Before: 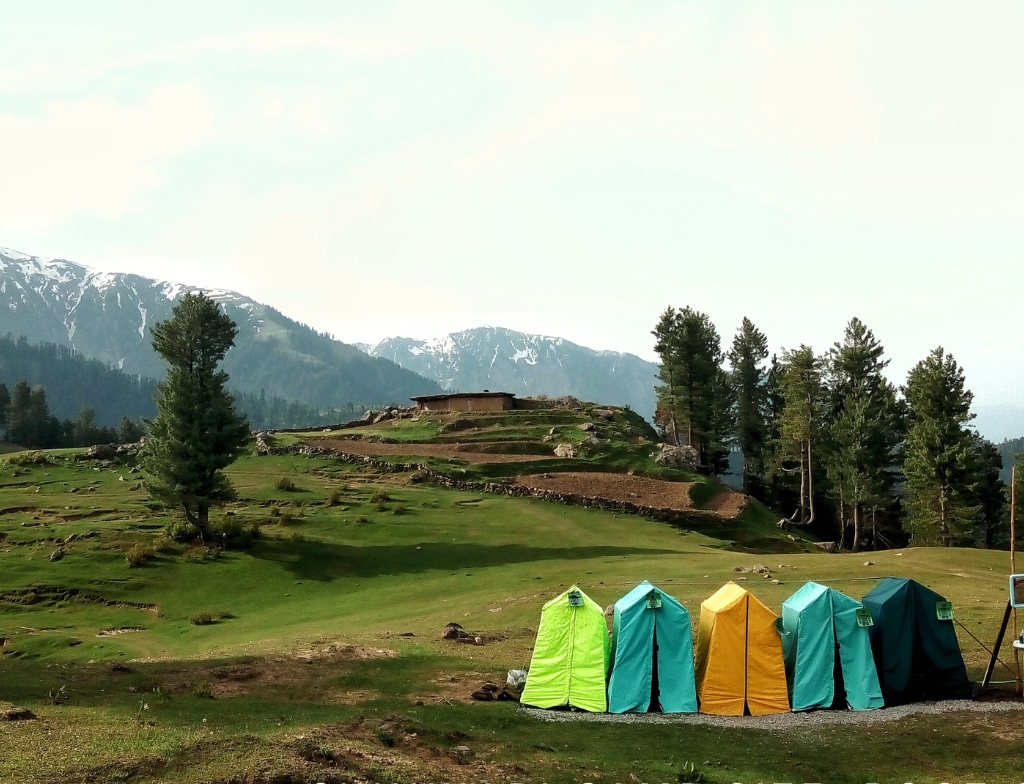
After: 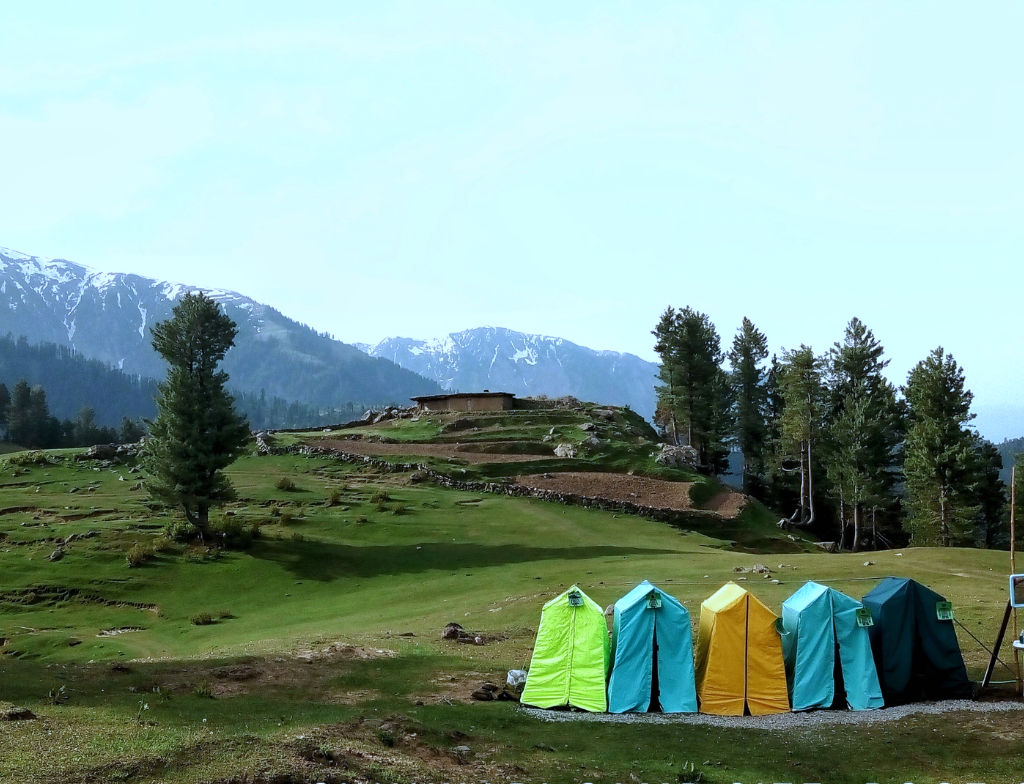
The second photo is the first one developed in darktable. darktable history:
white balance: red 0.871, blue 1.249
